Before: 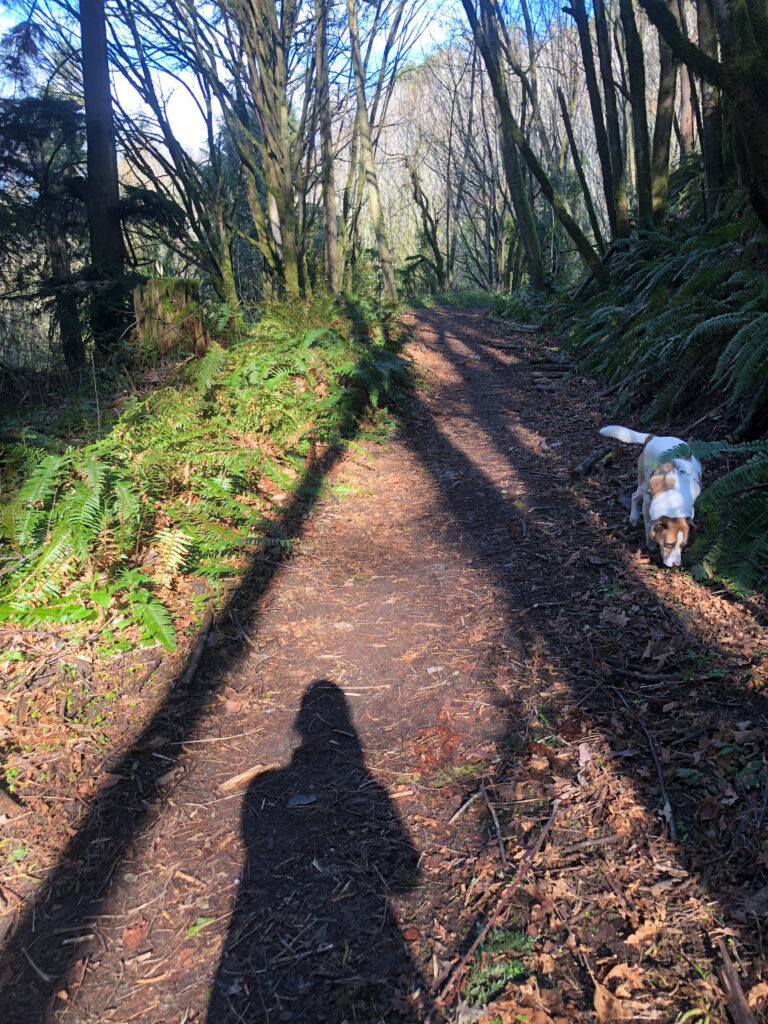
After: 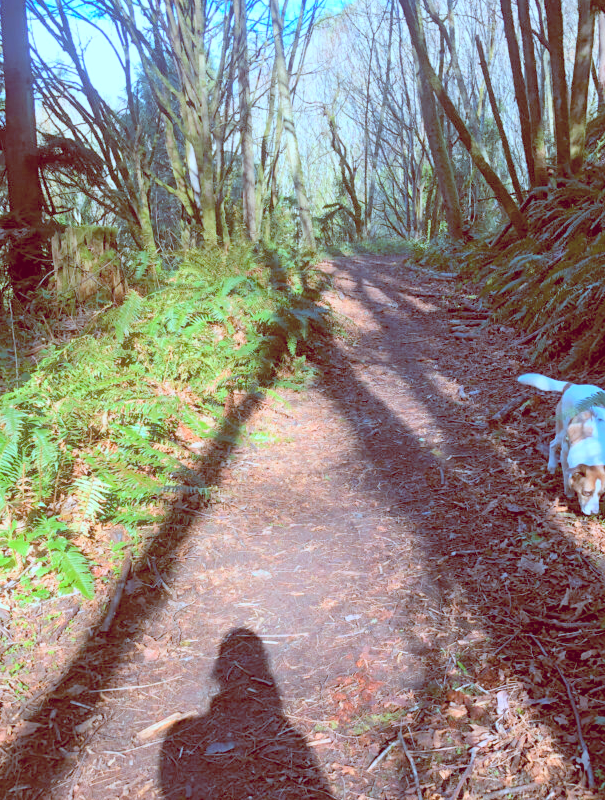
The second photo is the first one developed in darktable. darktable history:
crop and rotate: left 10.77%, top 5.1%, right 10.41%, bottom 16.76%
color balance: lift [1, 1.011, 0.999, 0.989], gamma [1.109, 1.045, 1.039, 0.955], gain [0.917, 0.936, 0.952, 1.064], contrast 2.32%, contrast fulcrum 19%, output saturation 101%
contrast brightness saturation: contrast 0.1, brightness 0.3, saturation 0.14
color correction: highlights a* -9.73, highlights b* -21.22
